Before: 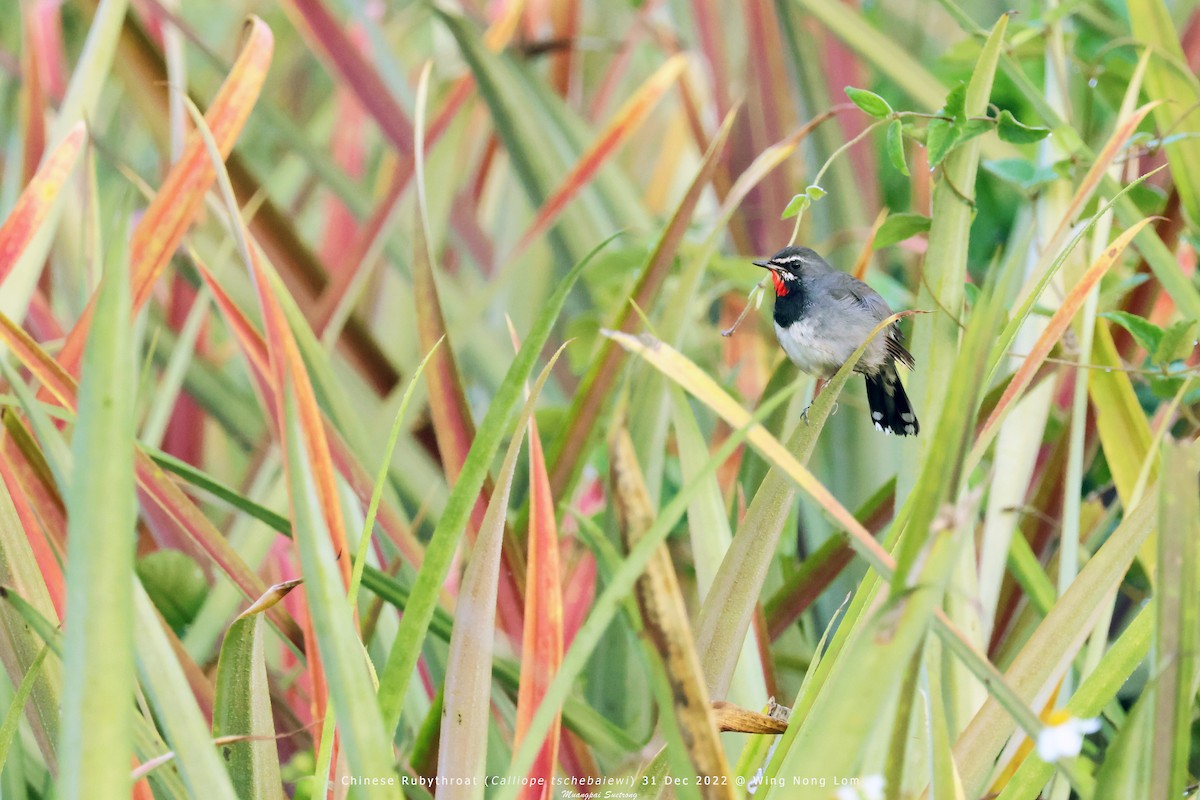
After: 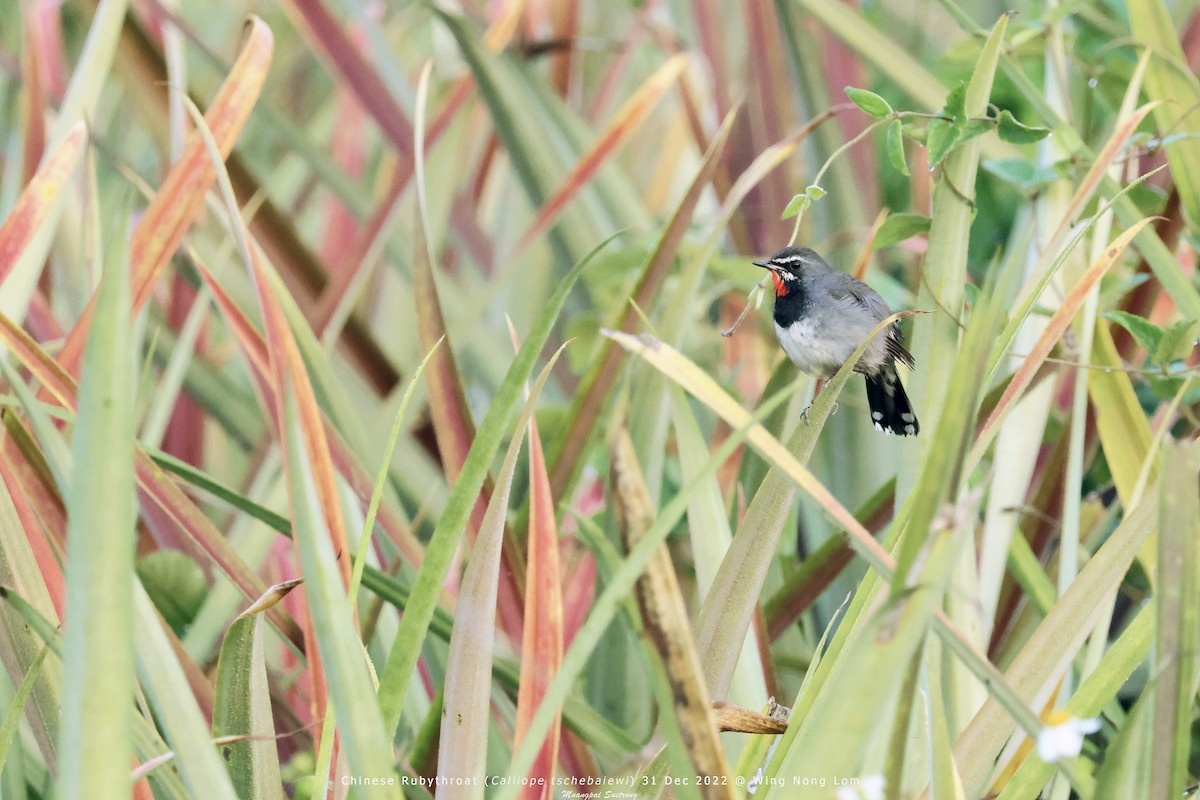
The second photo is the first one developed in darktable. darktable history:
contrast brightness saturation: contrast 0.058, brightness -0.009, saturation -0.249
exposure: compensate highlight preservation false
